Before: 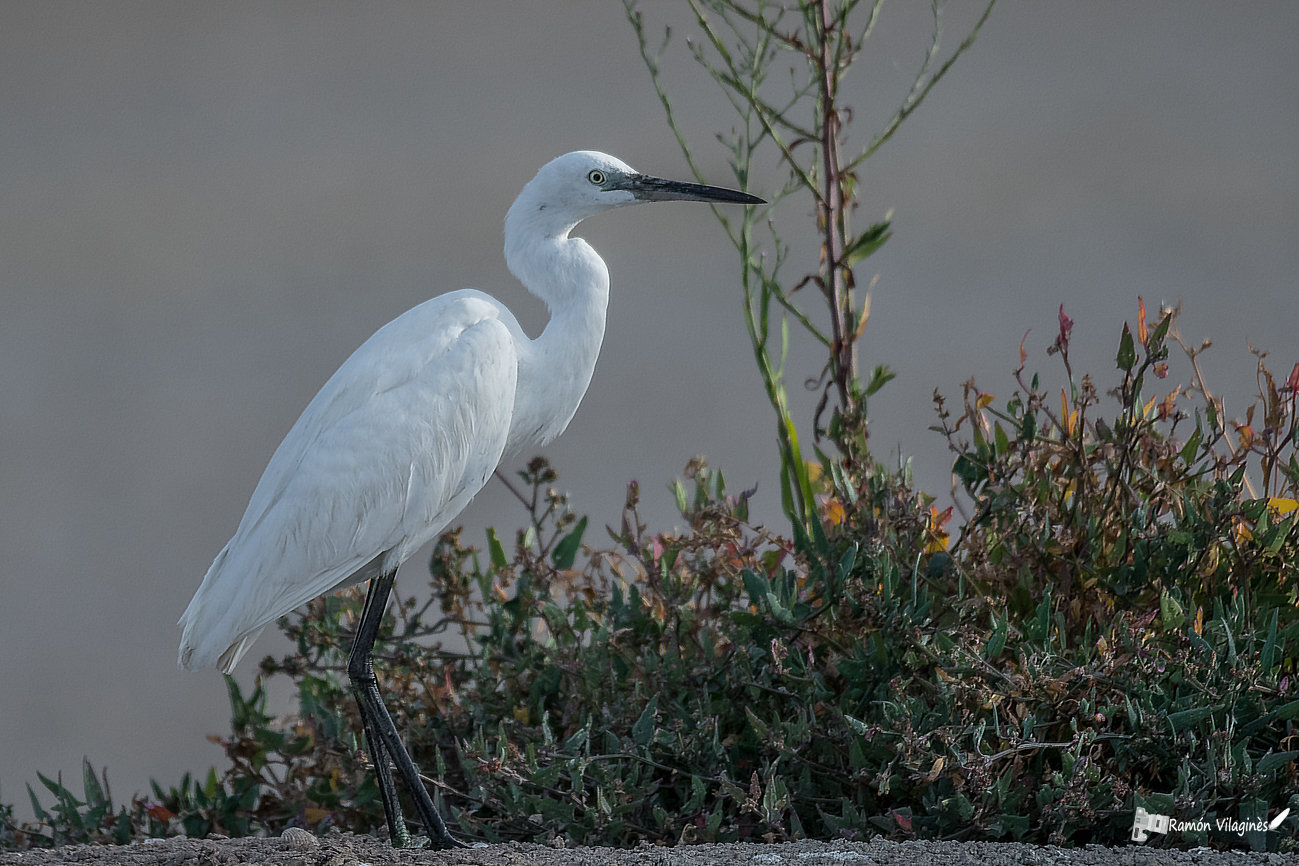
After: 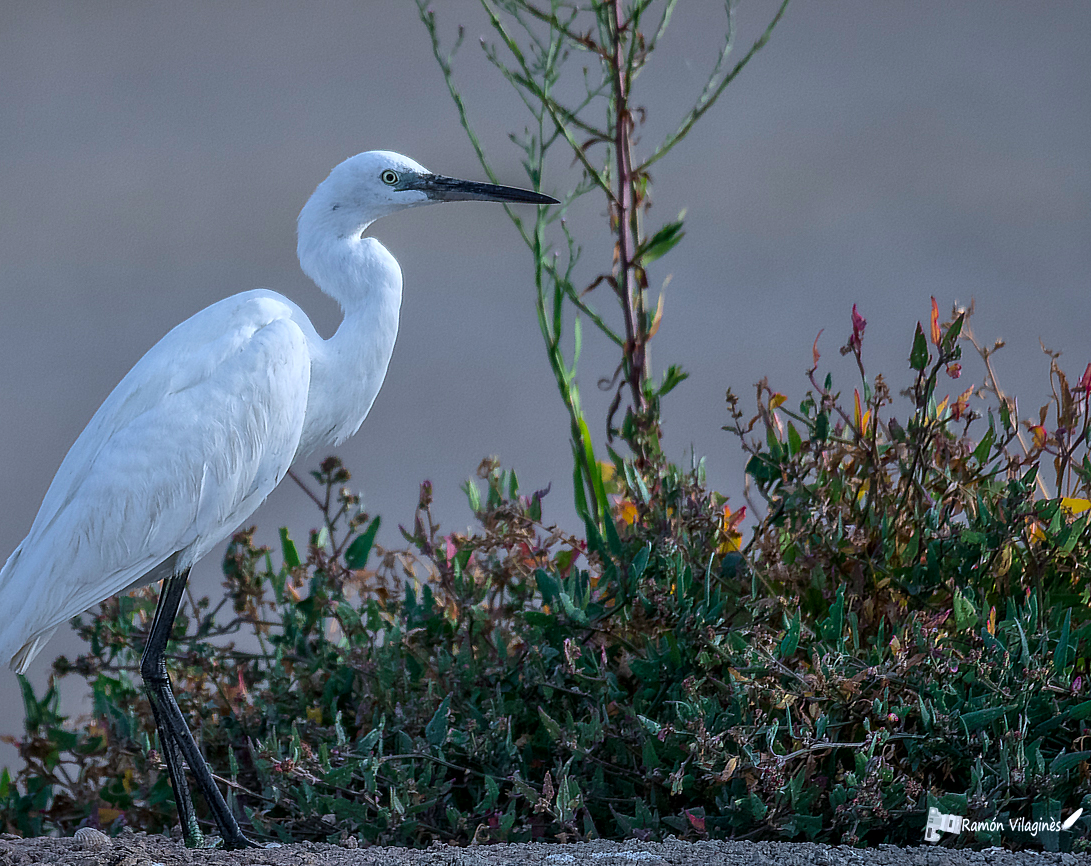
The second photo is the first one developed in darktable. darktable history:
crop: left 15.942%
levels: levels [0, 0.48, 0.961]
contrast brightness saturation: contrast 0.08, saturation 0.197
local contrast: mode bilateral grid, contrast 20, coarseness 49, detail 120%, midtone range 0.2
color calibration: output R [0.948, 0.091, -0.04, 0], output G [-0.3, 1.384, -0.085, 0], output B [-0.108, 0.061, 1.08, 0], illuminant as shot in camera, x 0.358, y 0.373, temperature 4628.91 K
